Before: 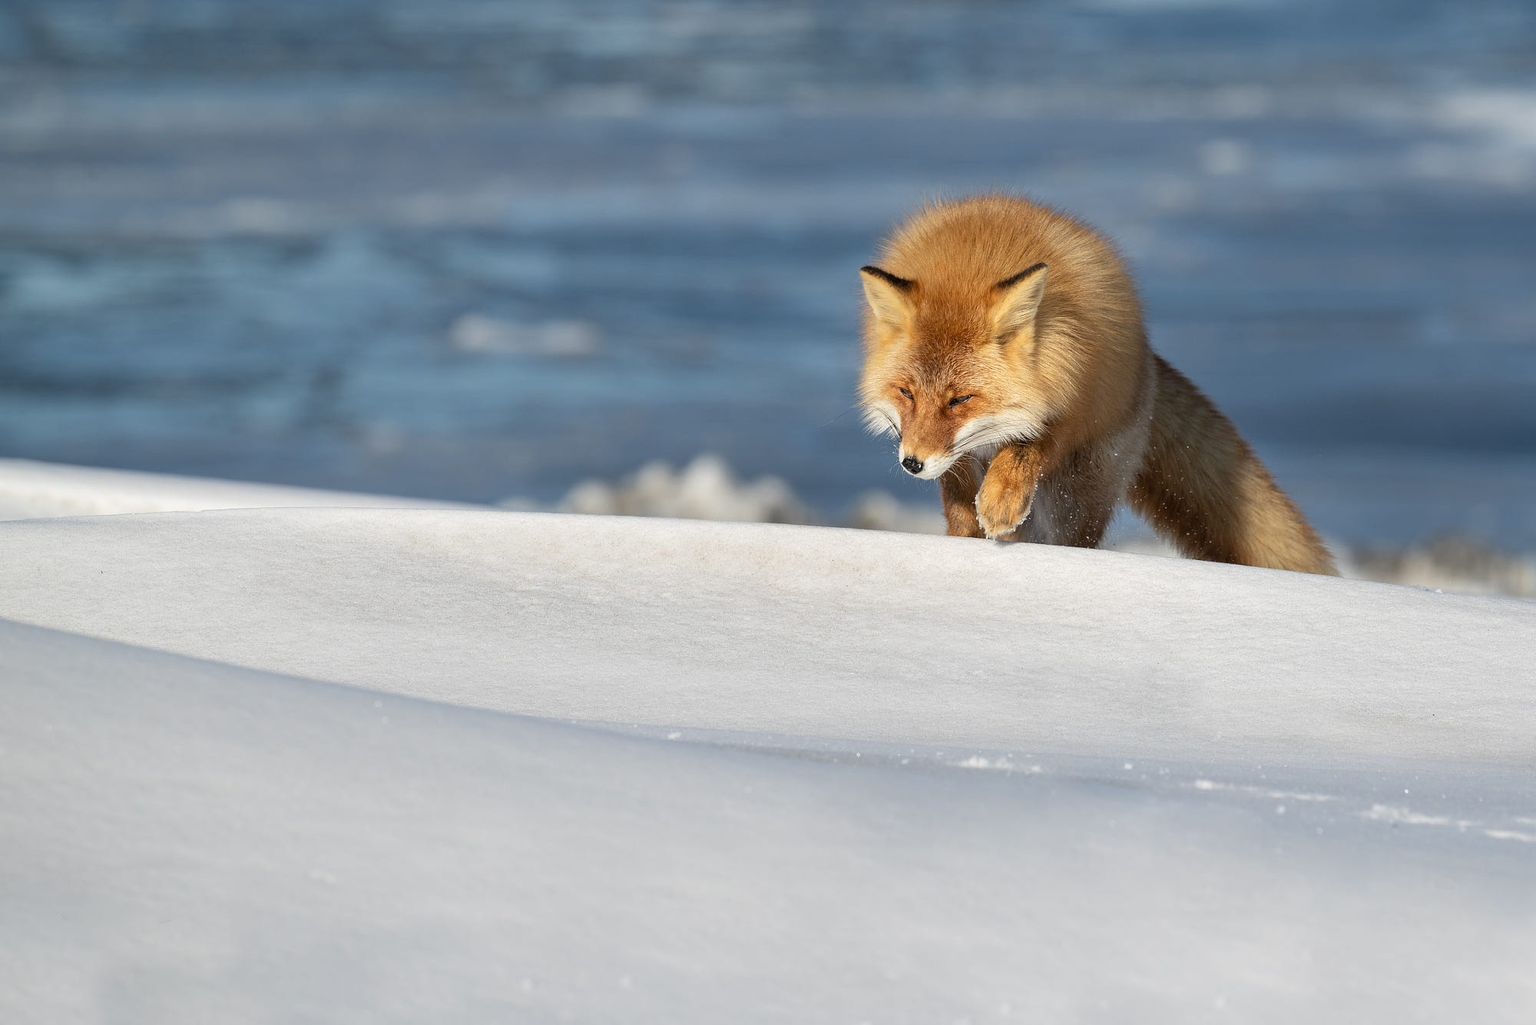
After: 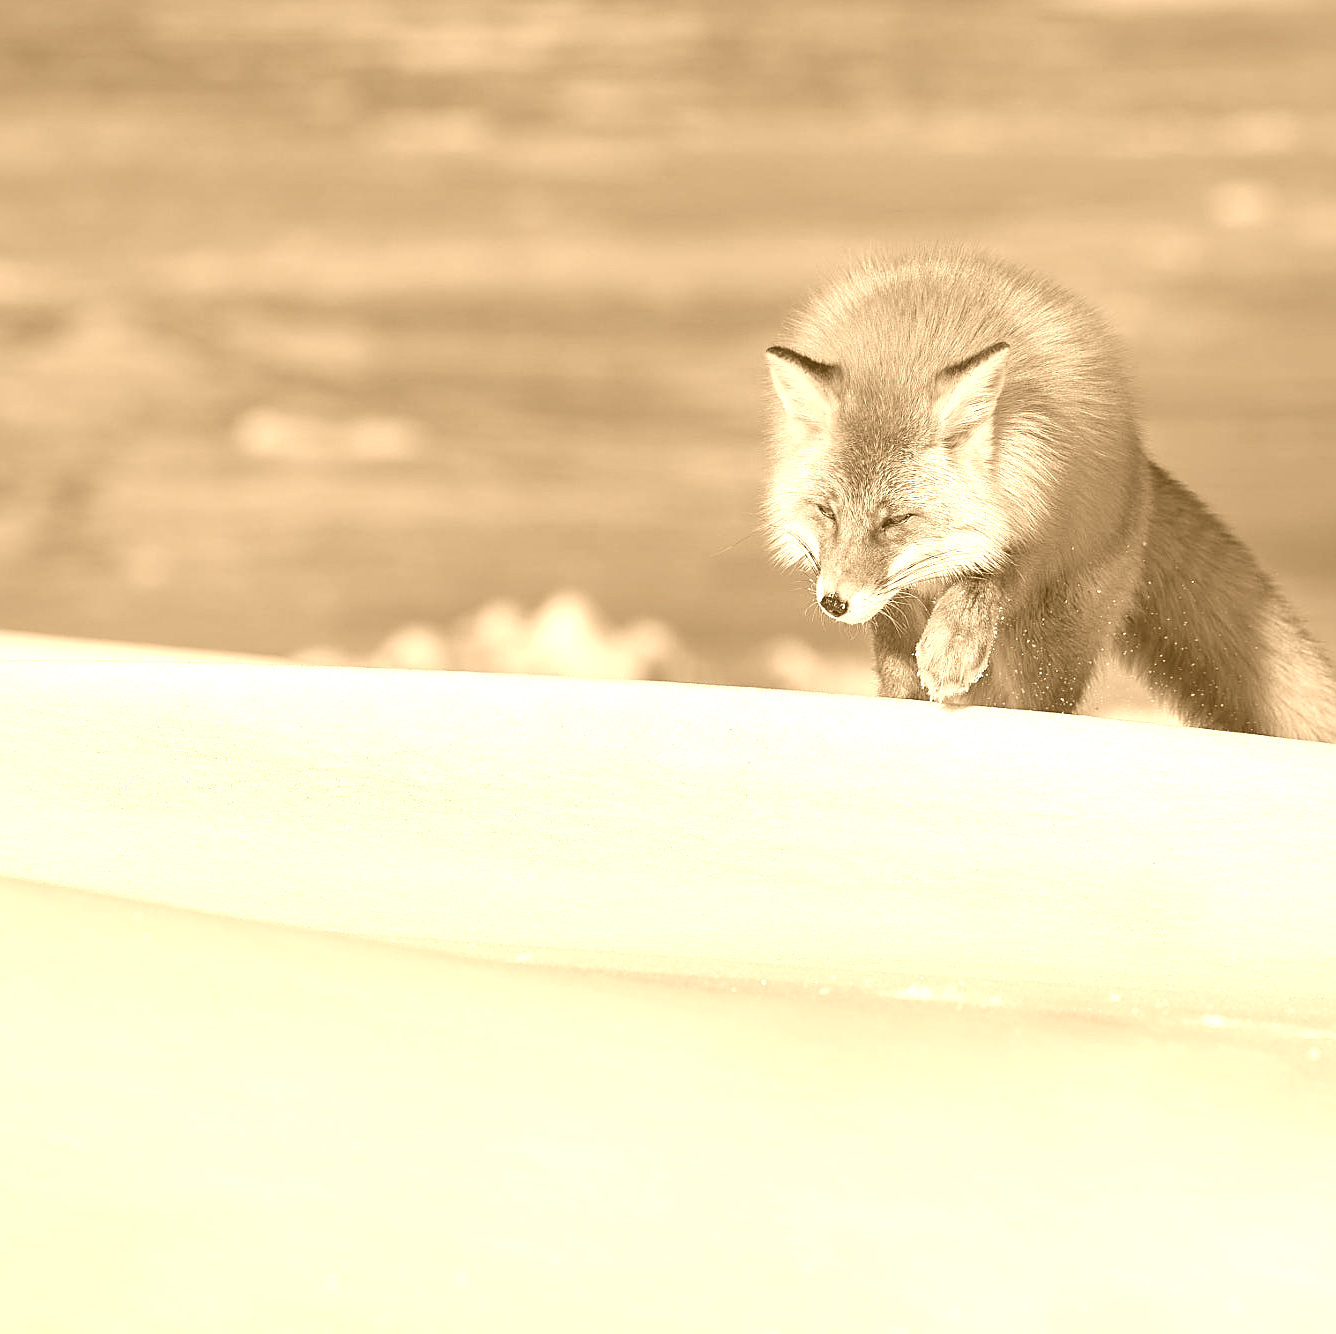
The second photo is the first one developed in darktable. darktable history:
crop and rotate: left 17.732%, right 15.423%
colorize: hue 28.8°, source mix 100%
sharpen: on, module defaults
